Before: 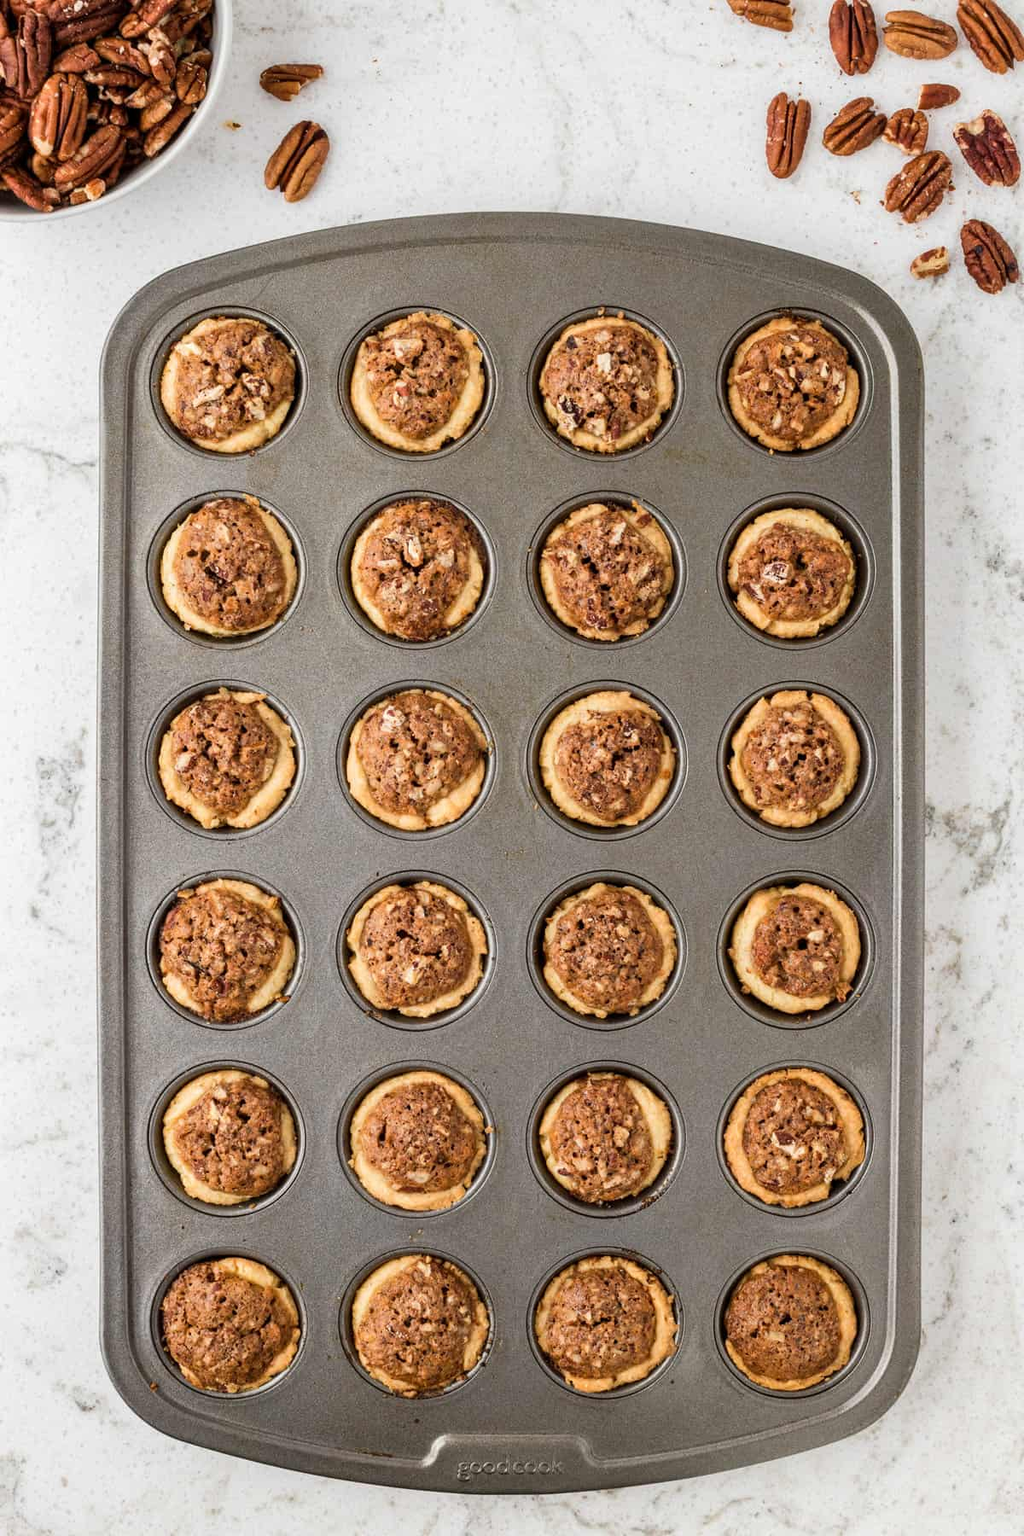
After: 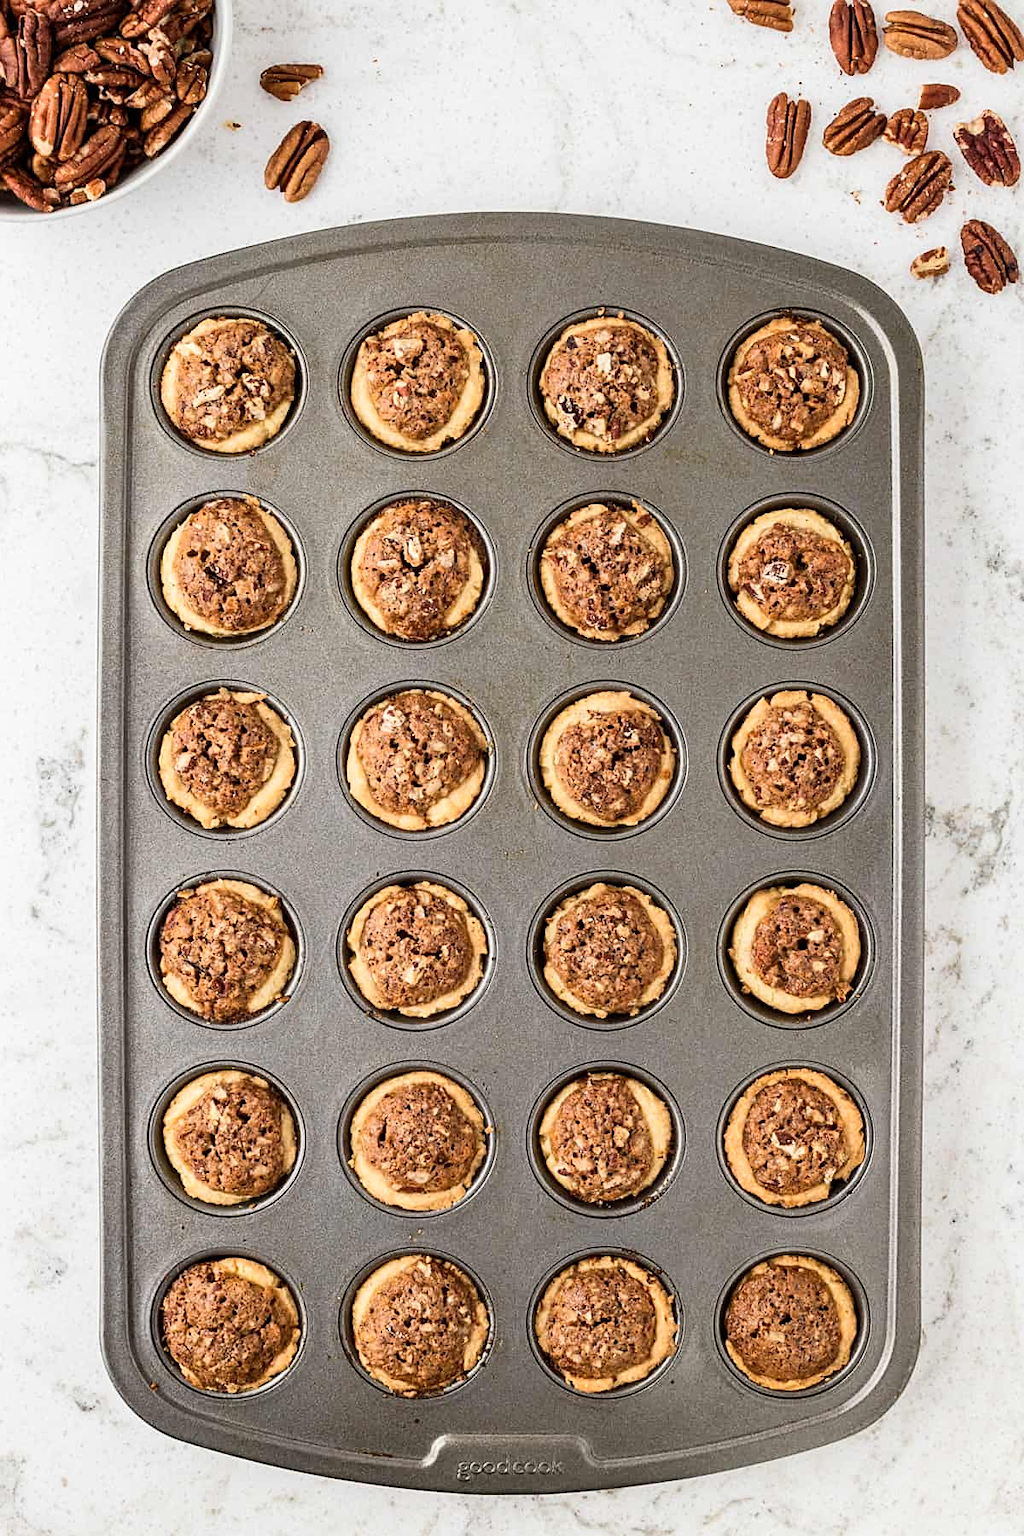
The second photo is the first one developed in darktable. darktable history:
contrast brightness saturation: contrast 0.148, brightness 0.045
sharpen: on, module defaults
